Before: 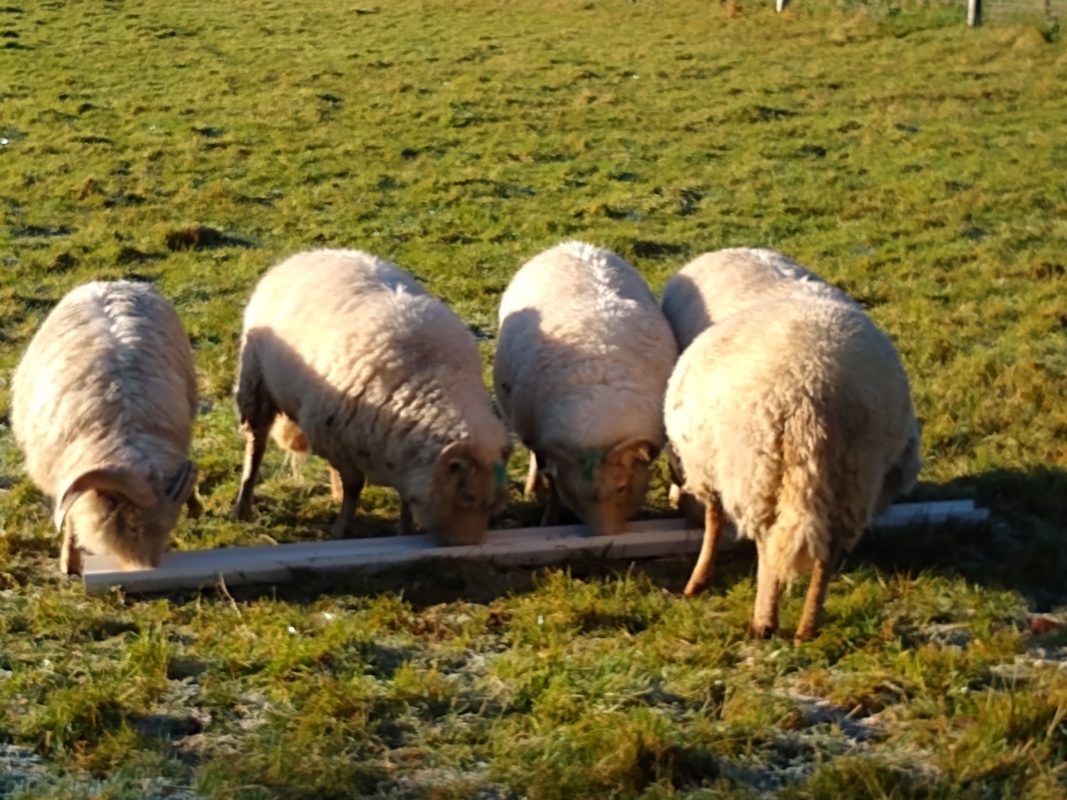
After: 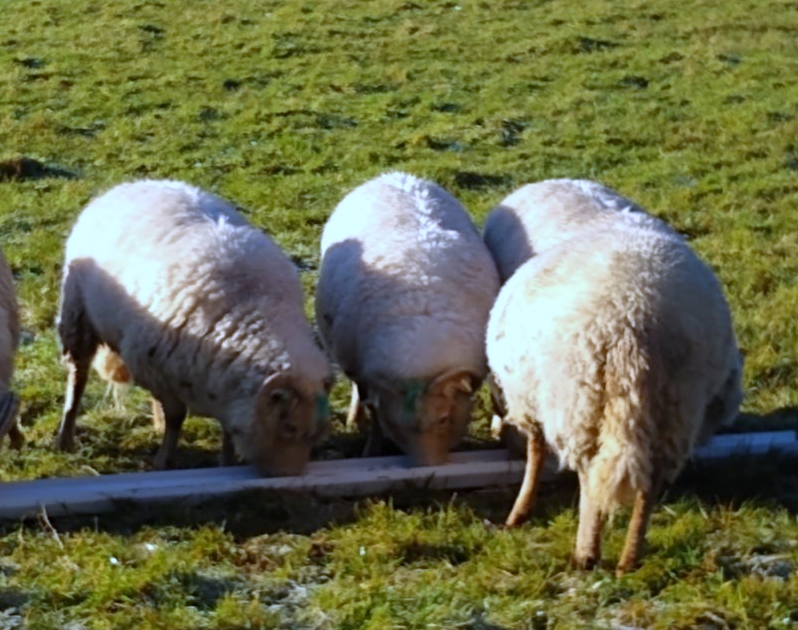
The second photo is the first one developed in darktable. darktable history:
white balance: red 0.871, blue 1.249
crop: left 16.768%, top 8.653%, right 8.362%, bottom 12.485%
